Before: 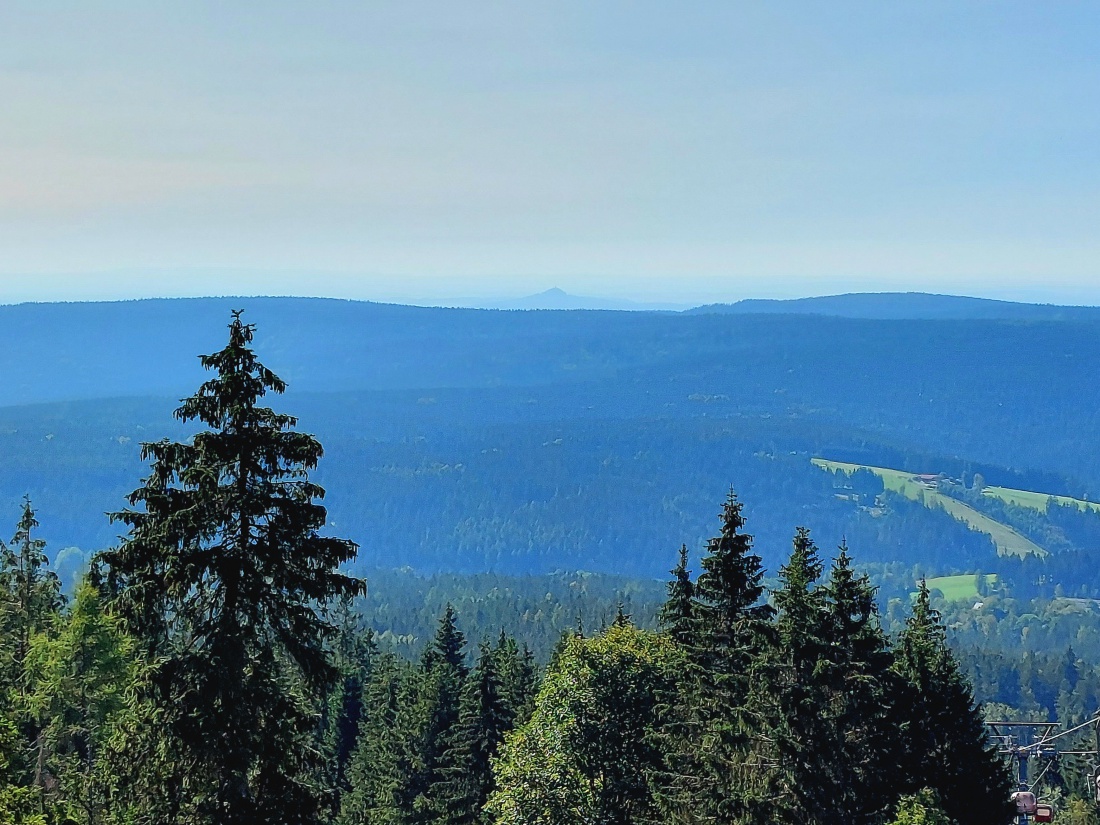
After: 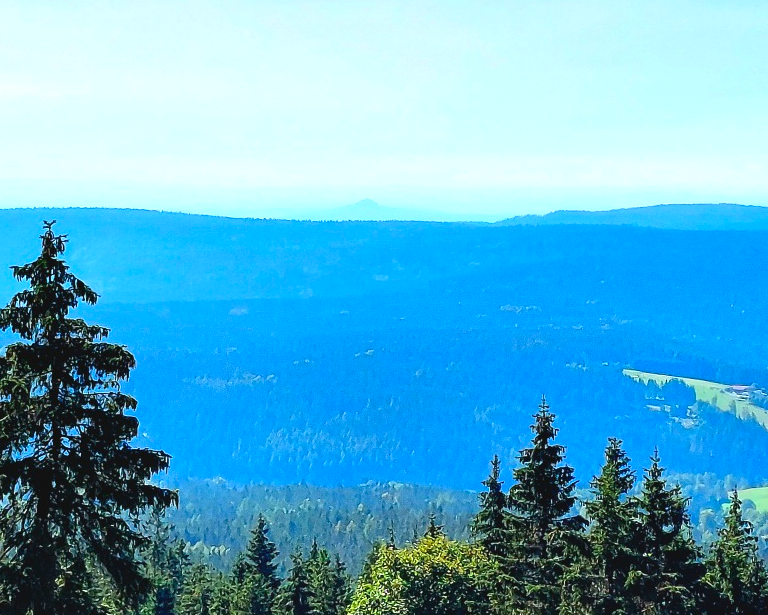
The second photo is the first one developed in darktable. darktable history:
exposure: black level correction 0, exposure 0.698 EV, compensate highlight preservation false
crop and rotate: left 17.102%, top 10.901%, right 13.061%, bottom 14.548%
contrast brightness saturation: contrast 0.089, saturation 0.276
